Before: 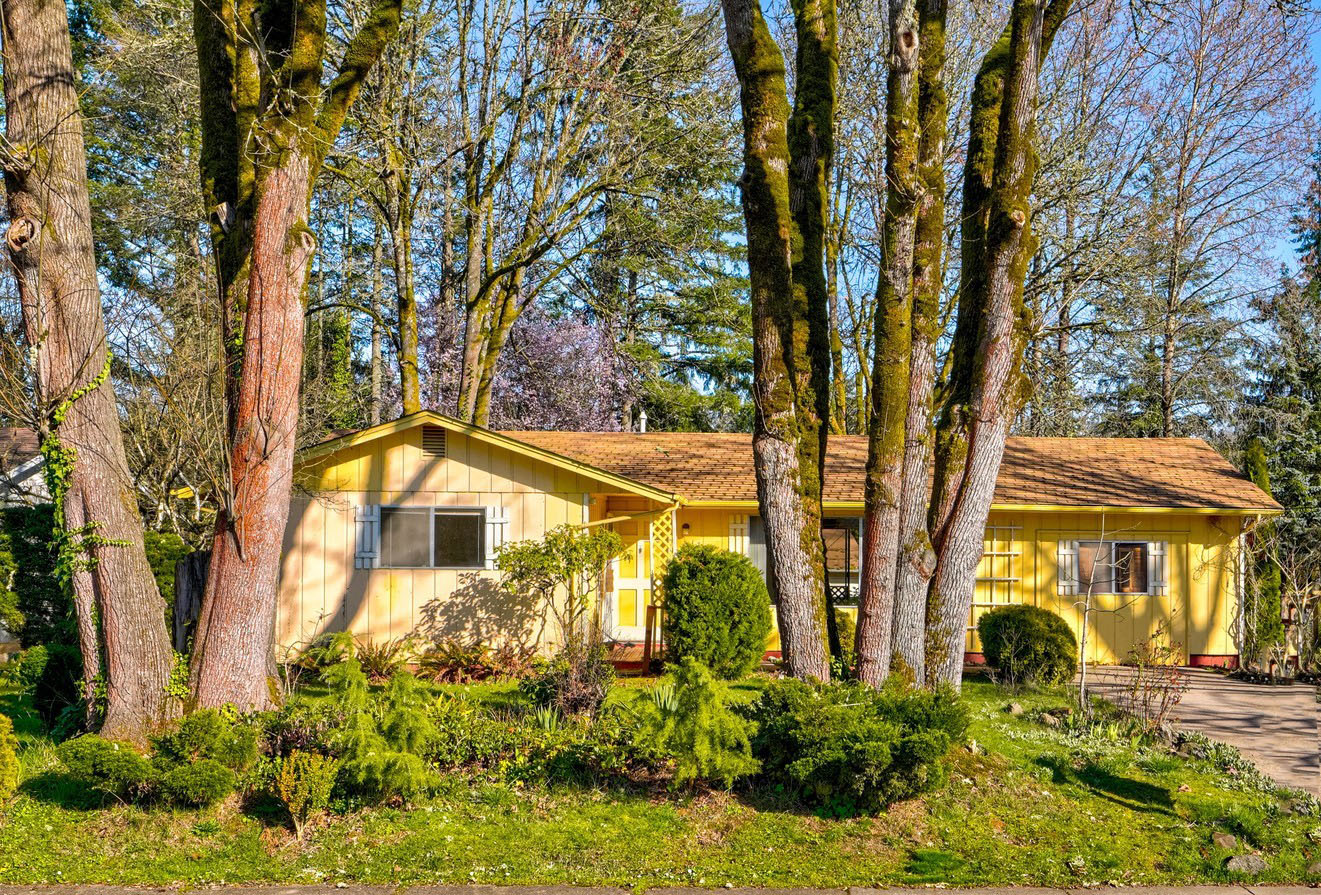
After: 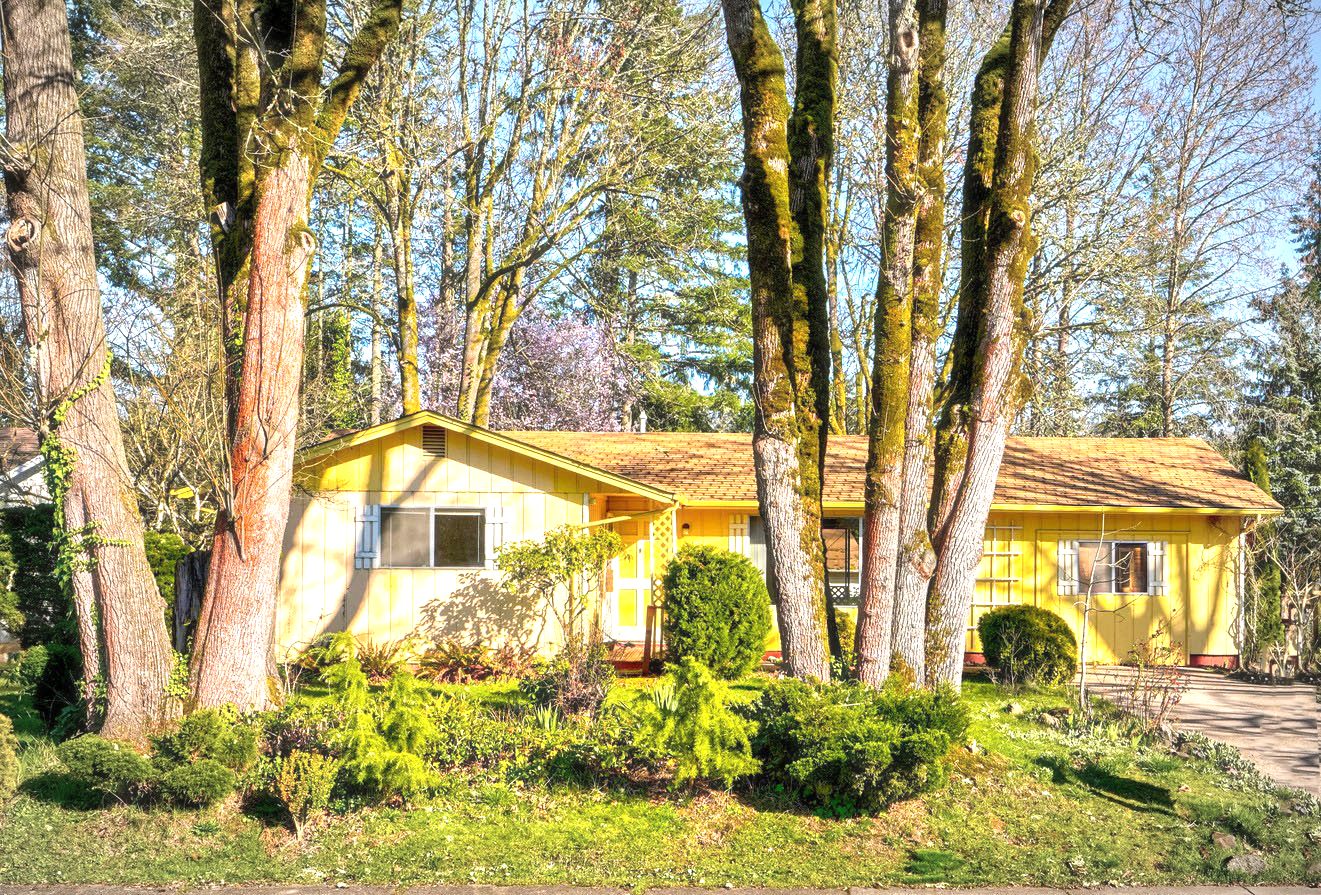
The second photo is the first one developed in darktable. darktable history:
exposure: black level correction 0.001, exposure 0.955 EV, compensate exposure bias true, compensate highlight preservation false
haze removal: strength -0.05
vignetting: fall-off radius 70%, automatic ratio true
